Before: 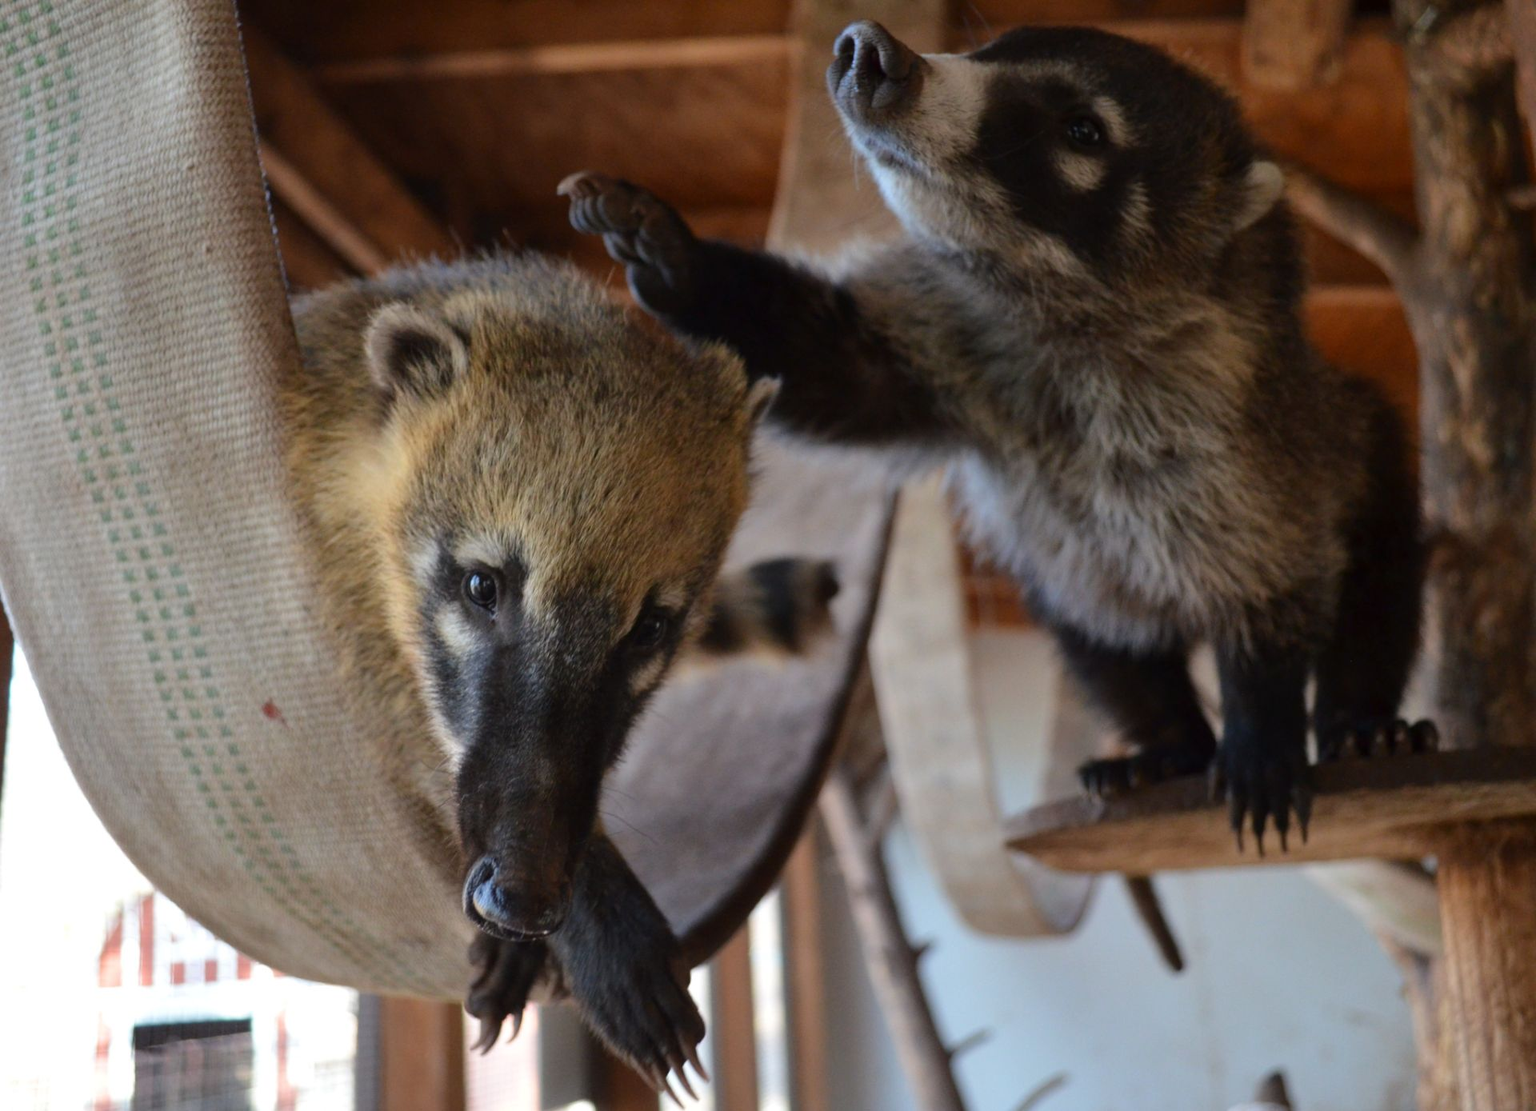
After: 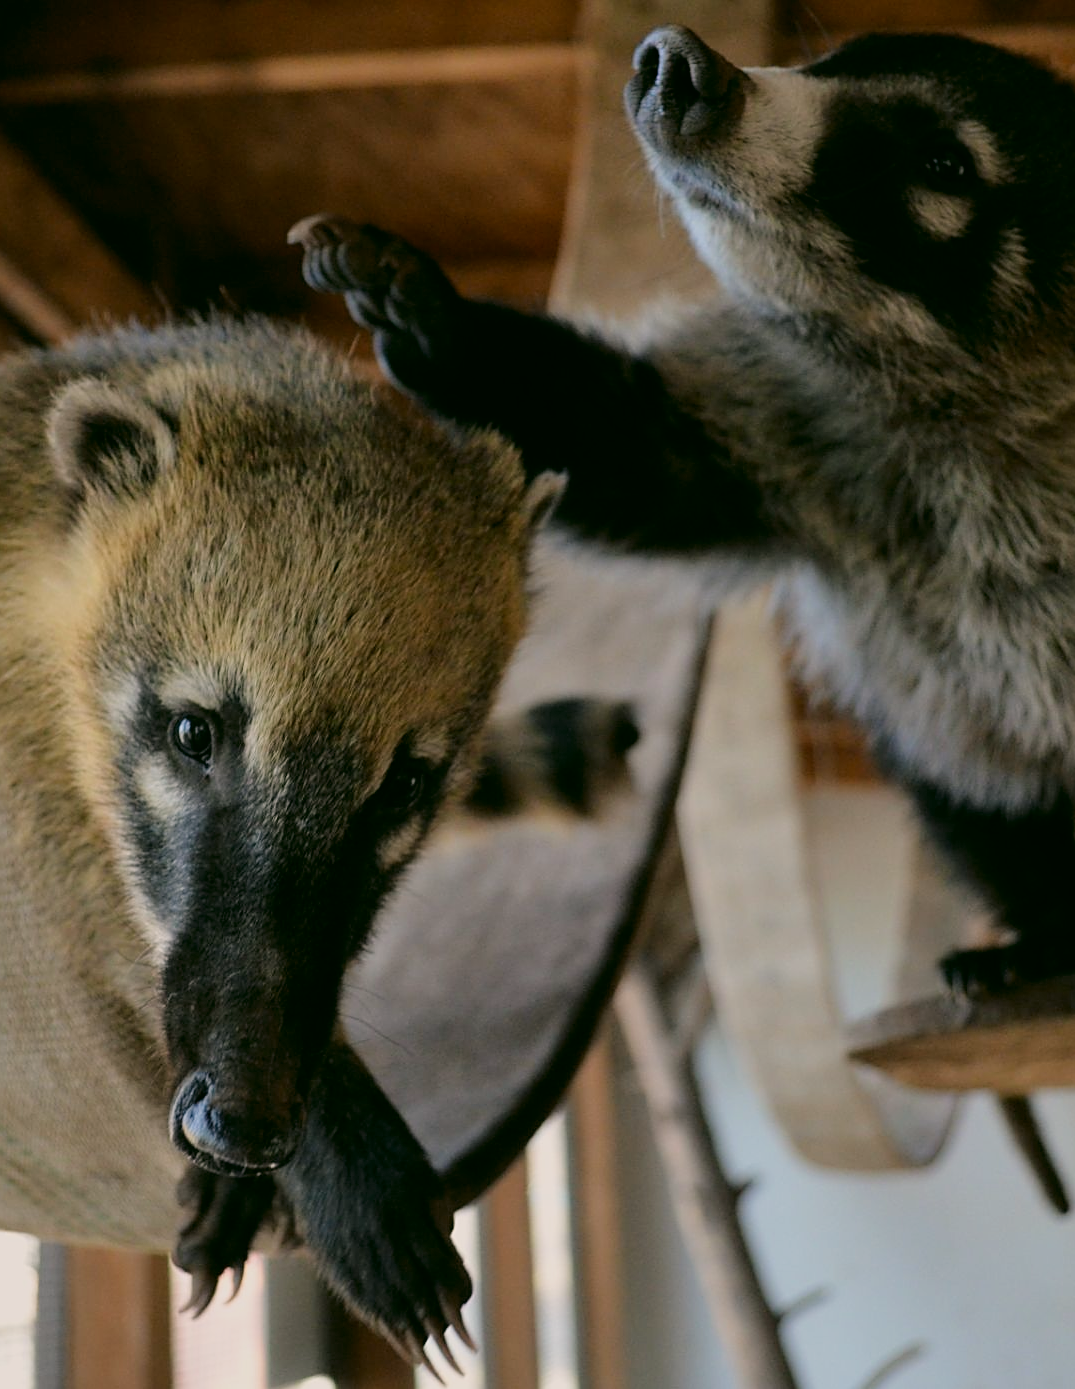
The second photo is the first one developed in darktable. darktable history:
crop: left 21.343%, right 22.662%
tone equalizer: on, module defaults
filmic rgb: black relative exposure -8 EV, white relative exposure 3.82 EV, hardness 4.36
sharpen: on, module defaults
color correction: highlights a* 4.21, highlights b* 4.94, shadows a* -7.43, shadows b* 4.68
